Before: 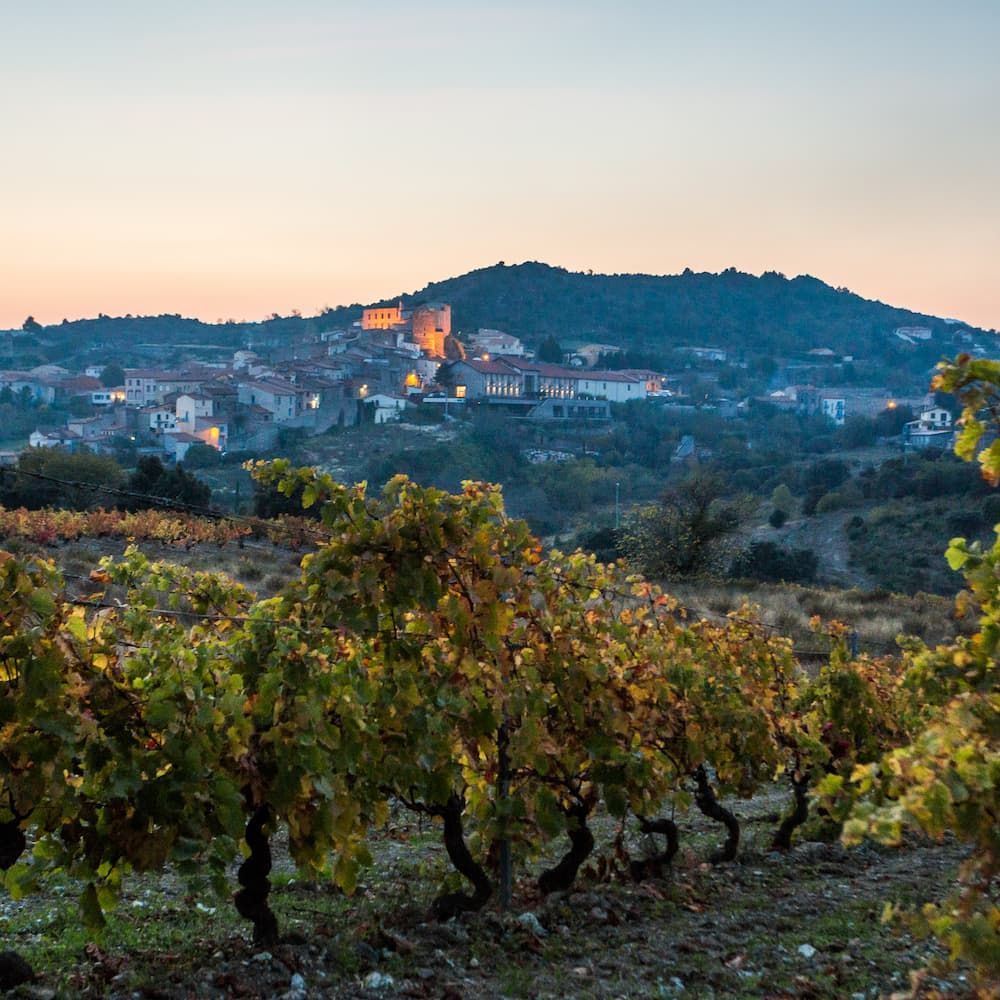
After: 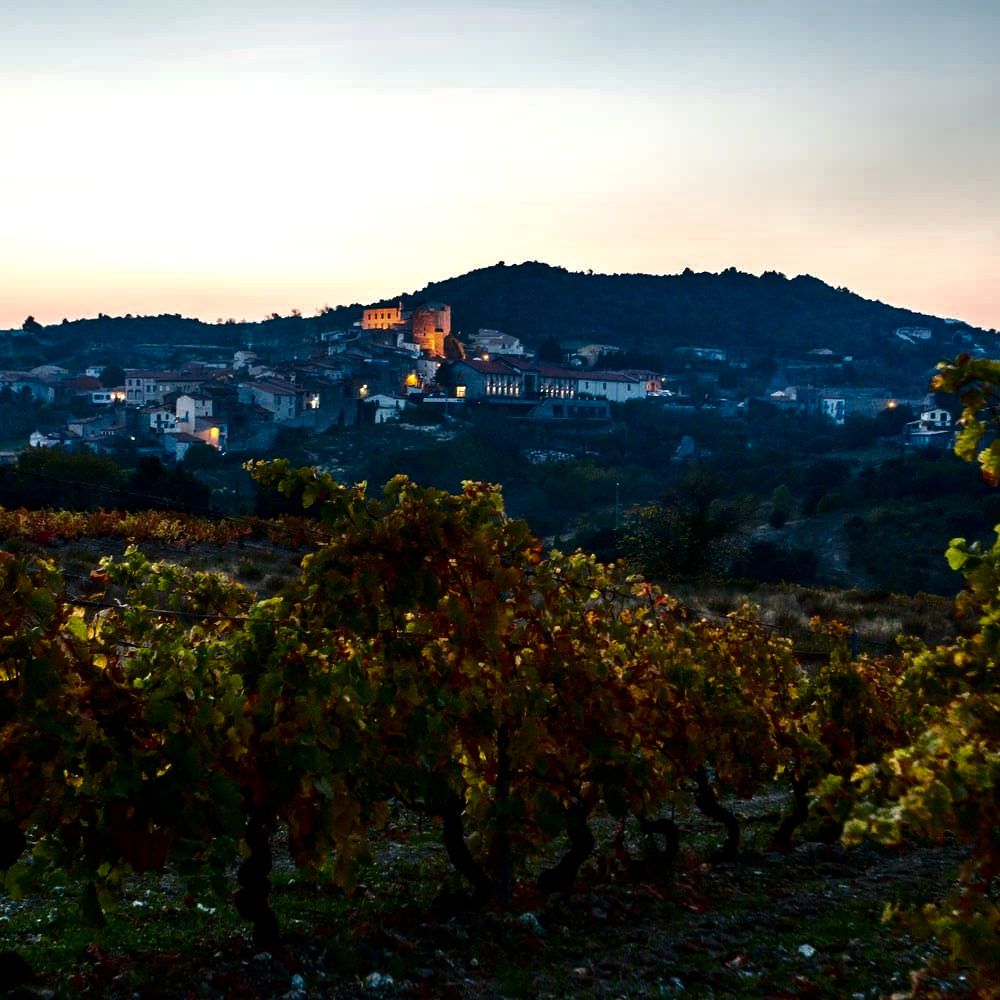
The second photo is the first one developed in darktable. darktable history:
contrast brightness saturation: brightness -0.52
tone equalizer: -8 EV -0.417 EV, -7 EV -0.389 EV, -6 EV -0.333 EV, -5 EV -0.222 EV, -3 EV 0.222 EV, -2 EV 0.333 EV, -1 EV 0.389 EV, +0 EV 0.417 EV, edges refinement/feathering 500, mask exposure compensation -1.57 EV, preserve details no
